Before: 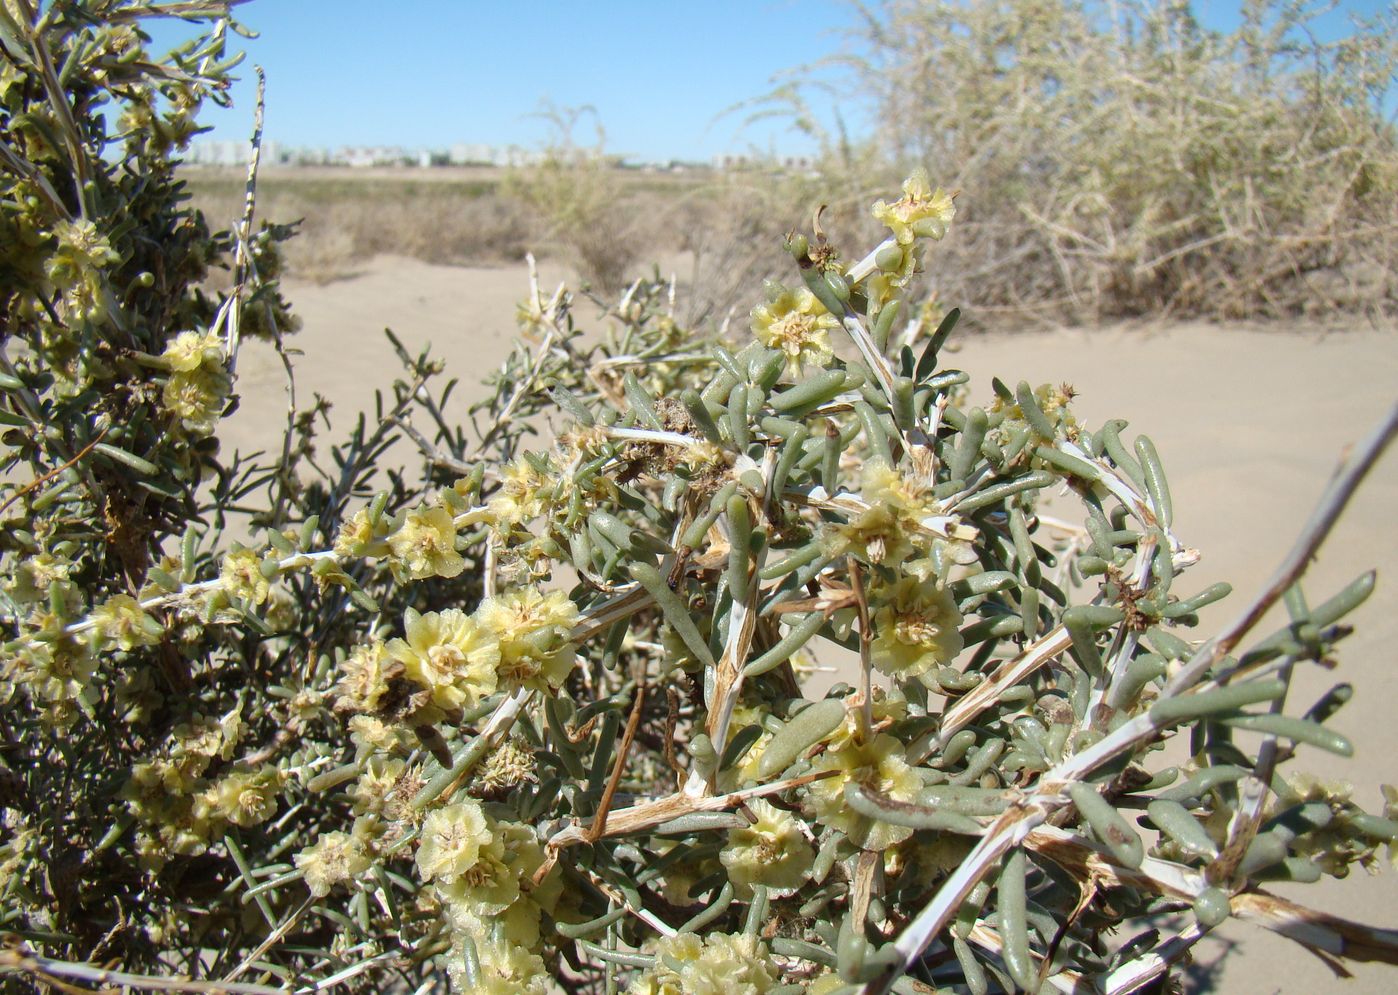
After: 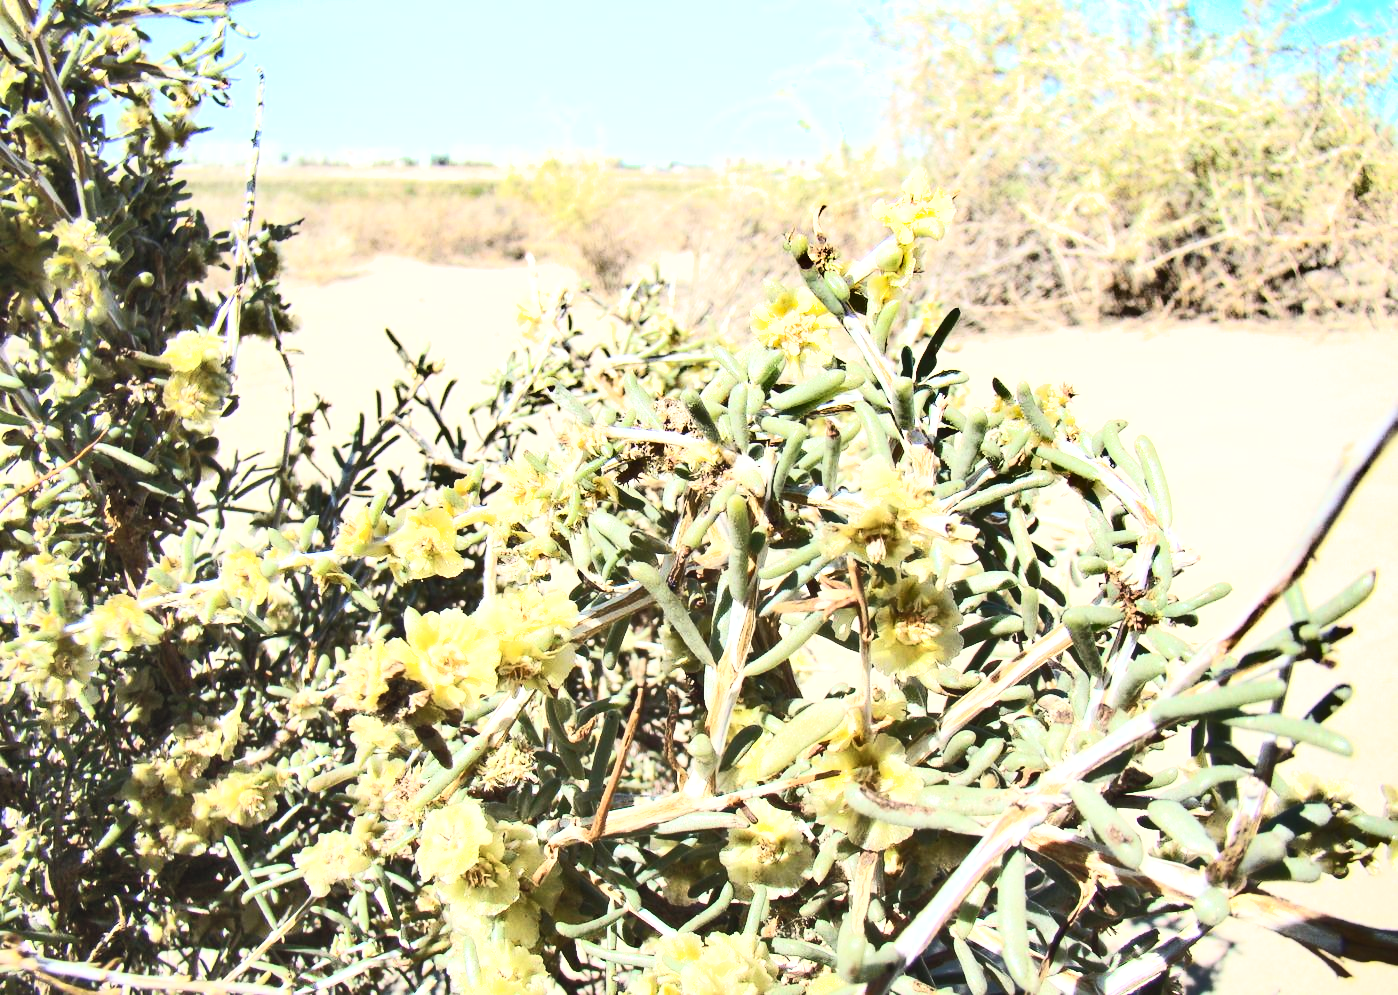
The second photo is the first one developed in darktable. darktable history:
tone equalizer: -8 EV -0.392 EV, -7 EV -0.417 EV, -6 EV -0.301 EV, -5 EV -0.203 EV, -3 EV 0.247 EV, -2 EV 0.35 EV, -1 EV 0.404 EV, +0 EV 0.396 EV, edges refinement/feathering 500, mask exposure compensation -1.57 EV, preserve details no
contrast brightness saturation: contrast 0.38, brightness 0.526
shadows and highlights: low approximation 0.01, soften with gaussian
exposure: exposure 0.568 EV, compensate exposure bias true, compensate highlight preservation false
